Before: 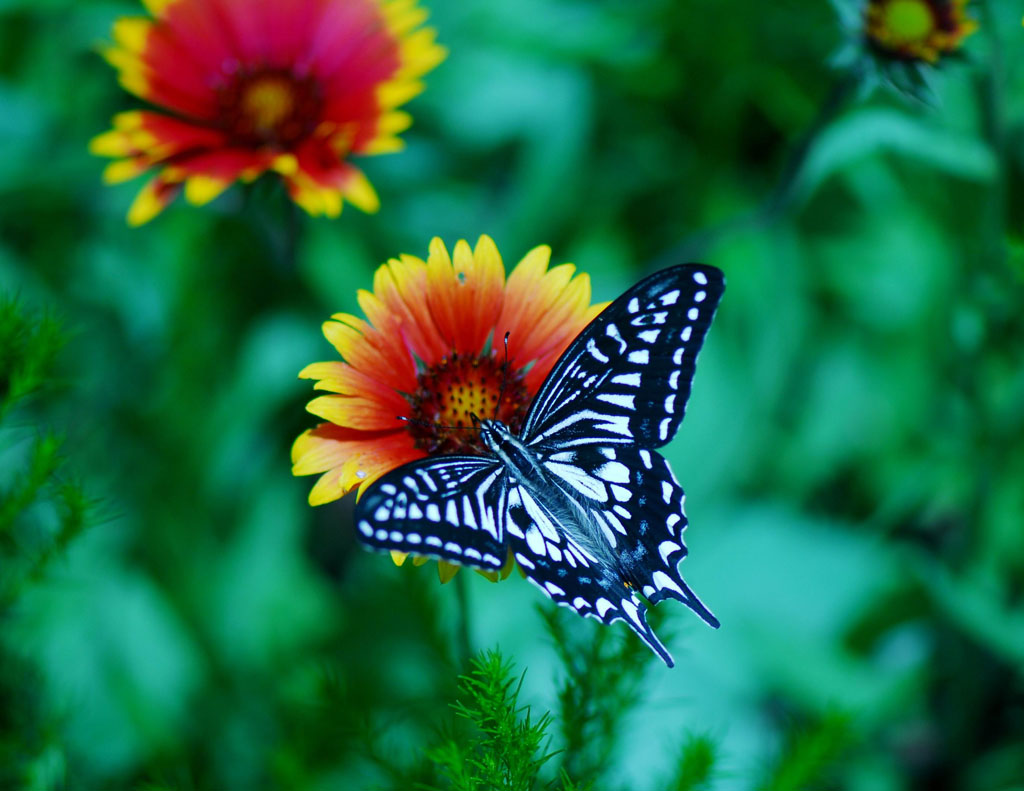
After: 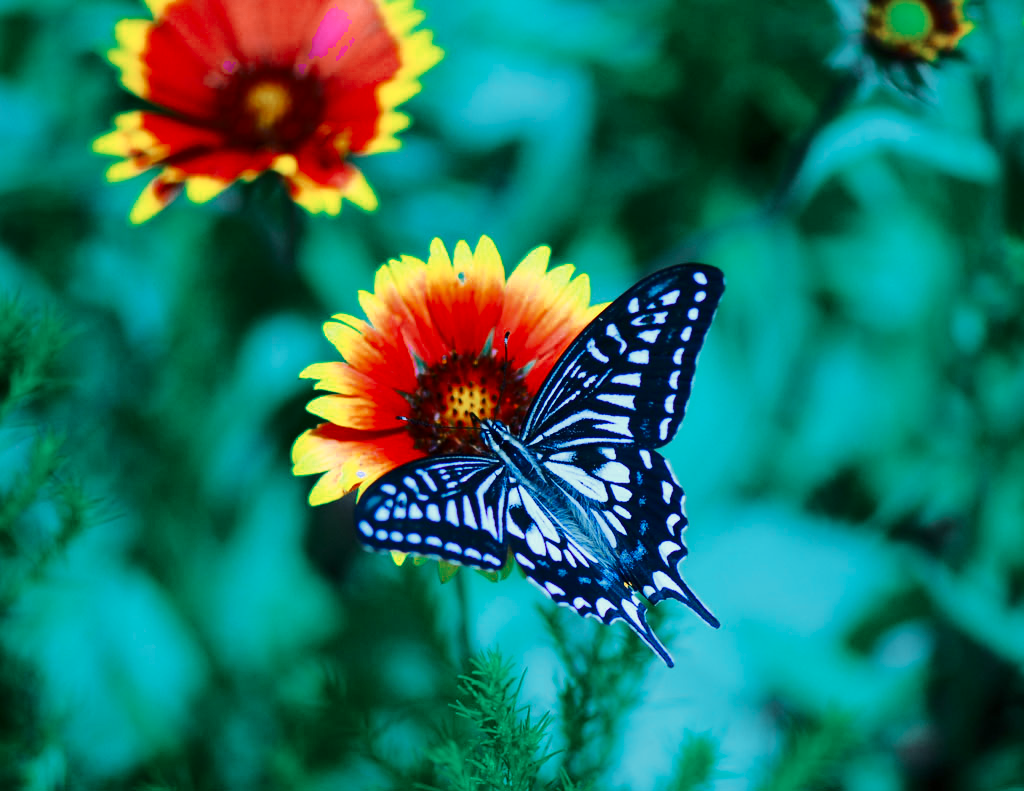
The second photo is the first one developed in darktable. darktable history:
base curve: curves: ch0 [(0, 0) (0.032, 0.037) (0.105, 0.228) (0.435, 0.76) (0.856, 0.983) (1, 1)]
color zones: curves: ch0 [(0, 0.5) (0.125, 0.4) (0.25, 0.5) (0.375, 0.4) (0.5, 0.4) (0.625, 0.35) (0.75, 0.35) (0.875, 0.5)]; ch1 [(0, 0.35) (0.125, 0.45) (0.25, 0.35) (0.375, 0.35) (0.5, 0.35) (0.625, 0.35) (0.75, 0.45) (0.875, 0.35)]; ch2 [(0, 0.6) (0.125, 0.5) (0.25, 0.5) (0.375, 0.6) (0.5, 0.6) (0.625, 0.5) (0.75, 0.5) (0.875, 0.5)]
contrast brightness saturation: contrast 0.078, saturation 0.202
